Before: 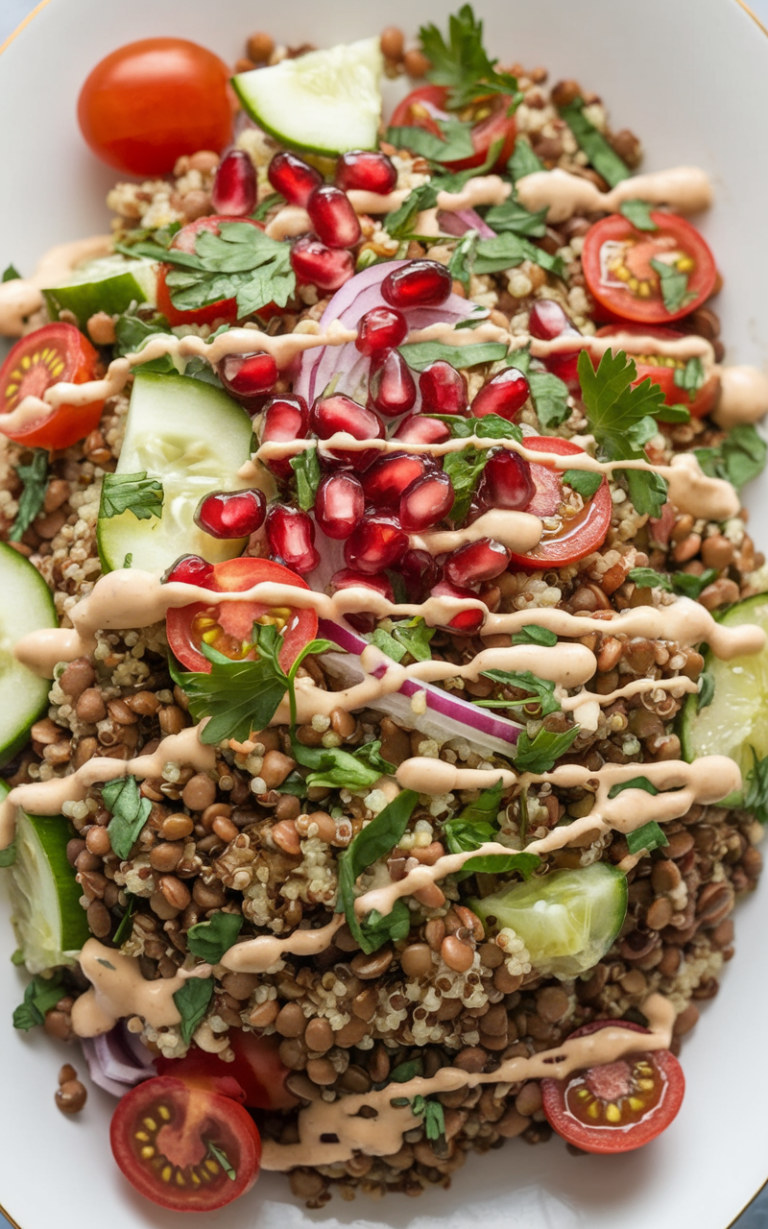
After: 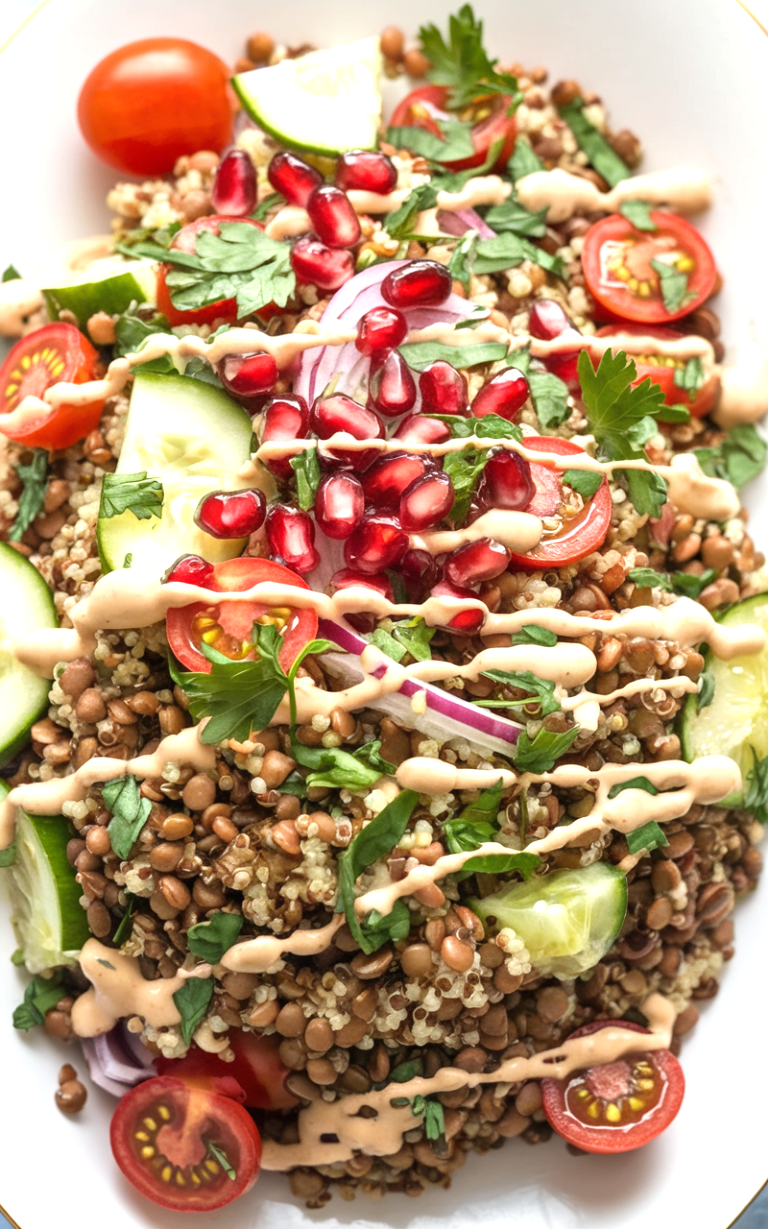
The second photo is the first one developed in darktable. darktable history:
tone equalizer: on, module defaults
exposure: black level correction 0, exposure 0.695 EV, compensate exposure bias true, compensate highlight preservation false
